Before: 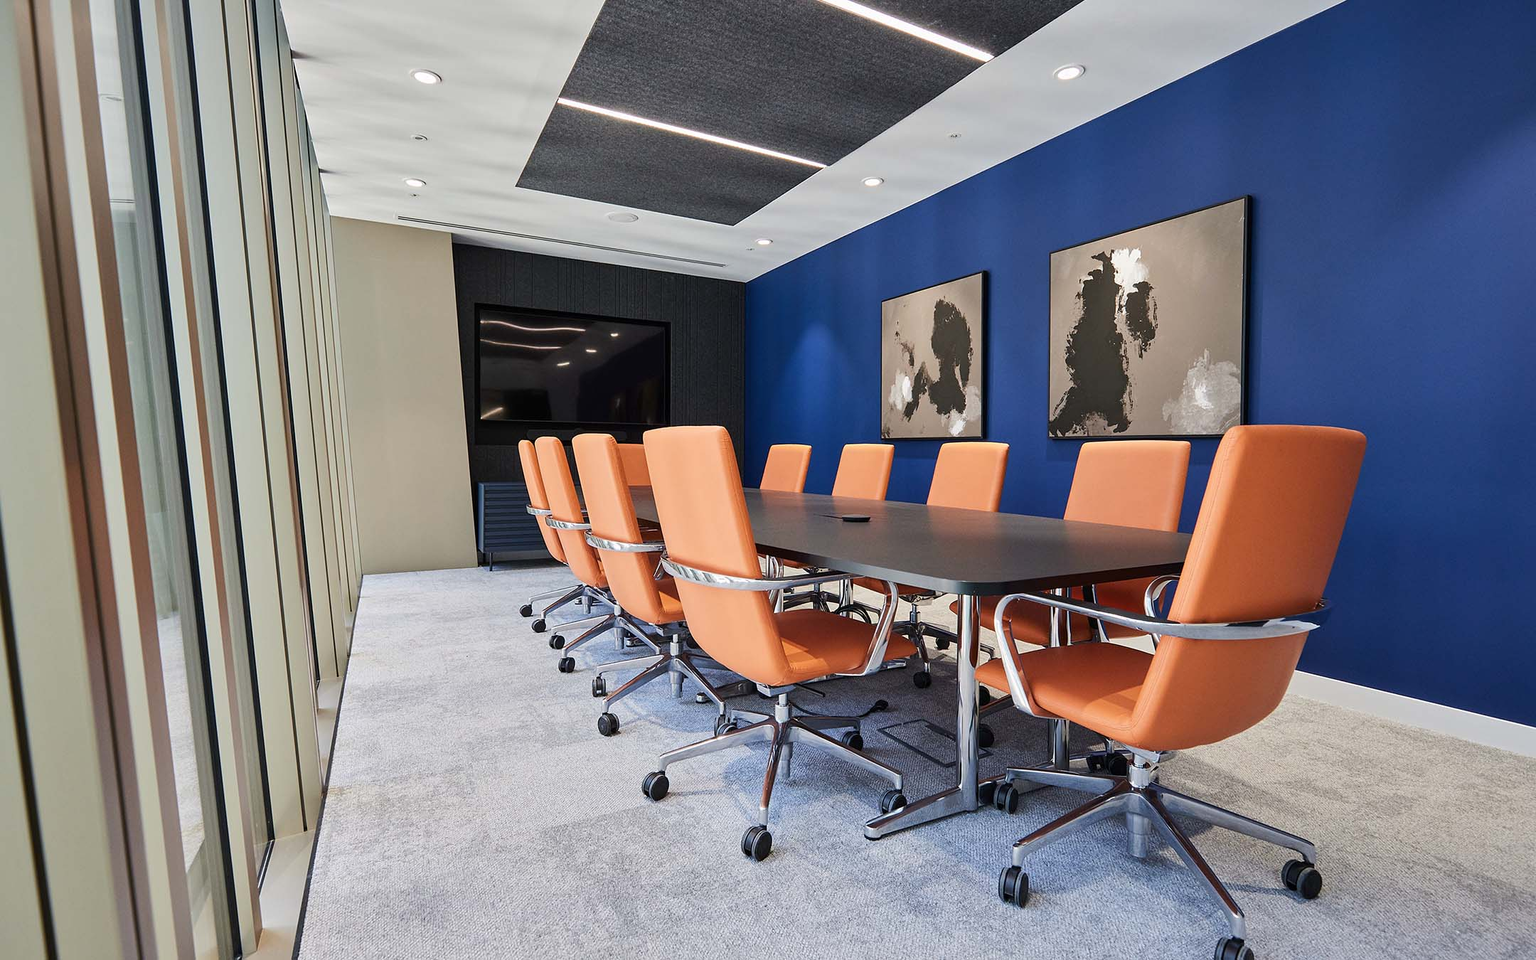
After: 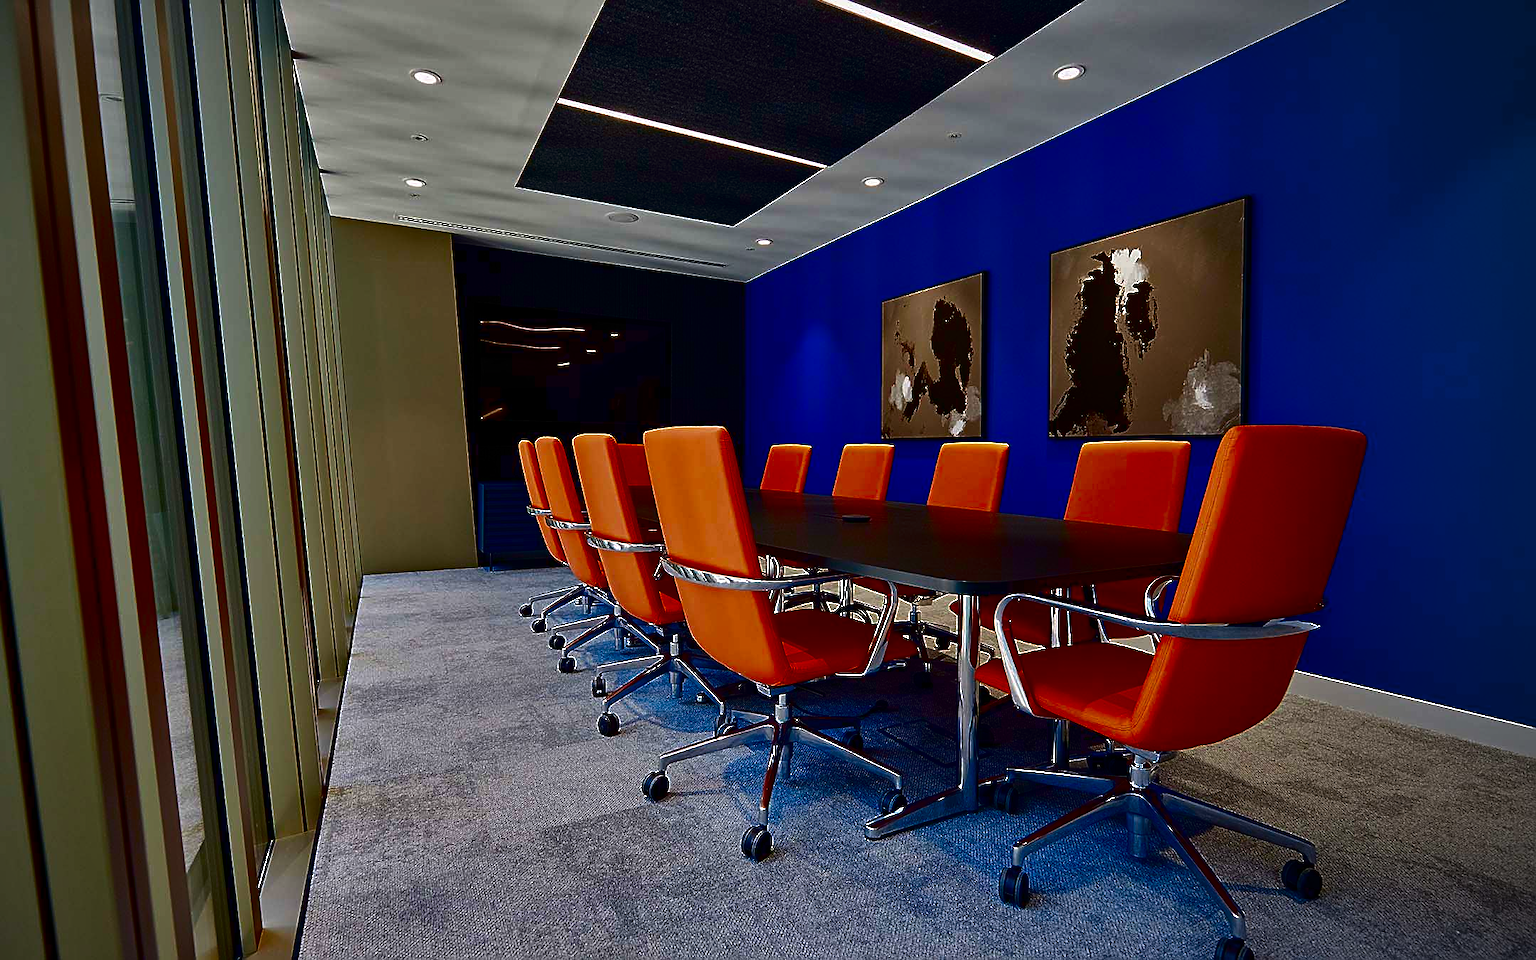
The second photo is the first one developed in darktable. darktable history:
vignetting: center (-0.15, 0.013)
contrast brightness saturation: brightness -1, saturation 1
exposure: compensate highlight preservation false
sharpen: on, module defaults
